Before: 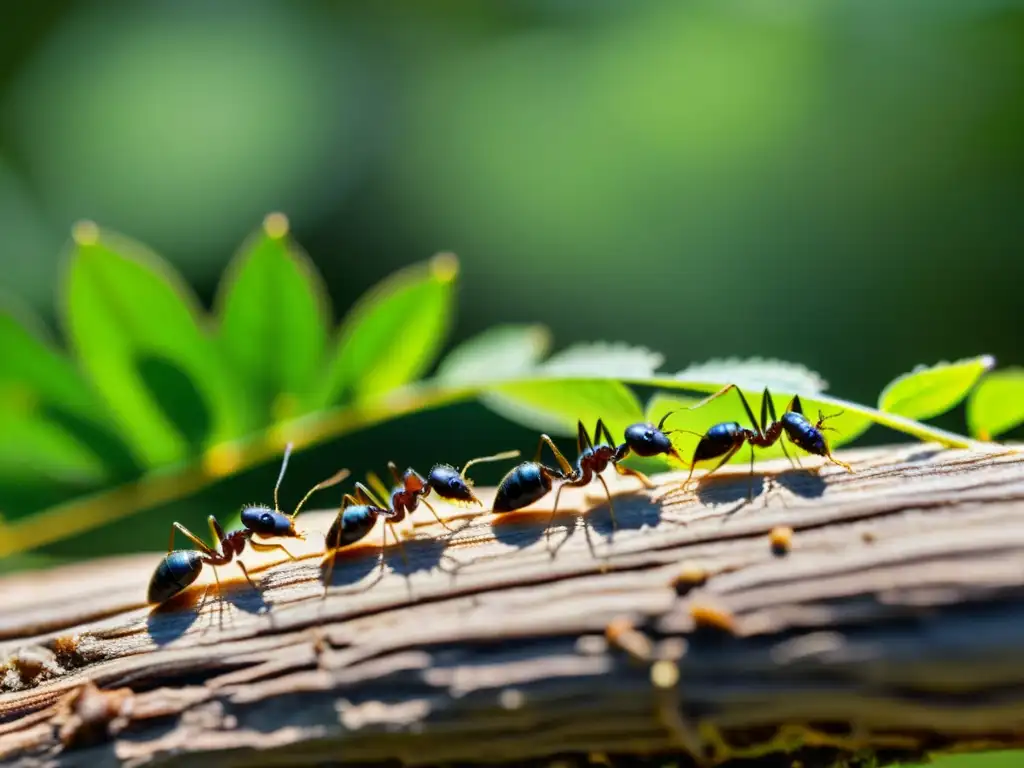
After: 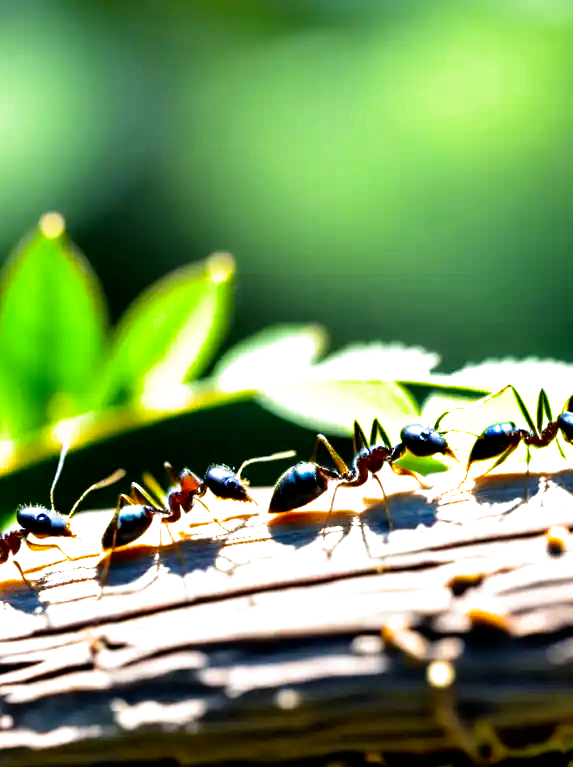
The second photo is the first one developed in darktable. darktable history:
filmic rgb: black relative exposure -12.7 EV, white relative exposure 2.8 EV, threshold 3.03 EV, target black luminance 0%, hardness 8.51, latitude 69.81%, contrast 1.133, shadows ↔ highlights balance -0.857%, add noise in highlights 0.001, preserve chrominance no, color science v3 (2019), use custom middle-gray values true, contrast in highlights soft, enable highlight reconstruction true
crop: left 21.917%, right 22.09%, bottom 0.003%
color balance rgb: perceptual saturation grading › global saturation 0.003%, perceptual saturation grading › mid-tones 11.534%, perceptual brilliance grading › global brilliance 11.742%, perceptual brilliance grading › highlights 14.856%
tone equalizer: -8 EV -0.435 EV, -7 EV -0.419 EV, -6 EV -0.306 EV, -5 EV -0.213 EV, -3 EV 0.196 EV, -2 EV 0.324 EV, -1 EV 0.394 EV, +0 EV 0.386 EV, mask exposure compensation -0.501 EV
